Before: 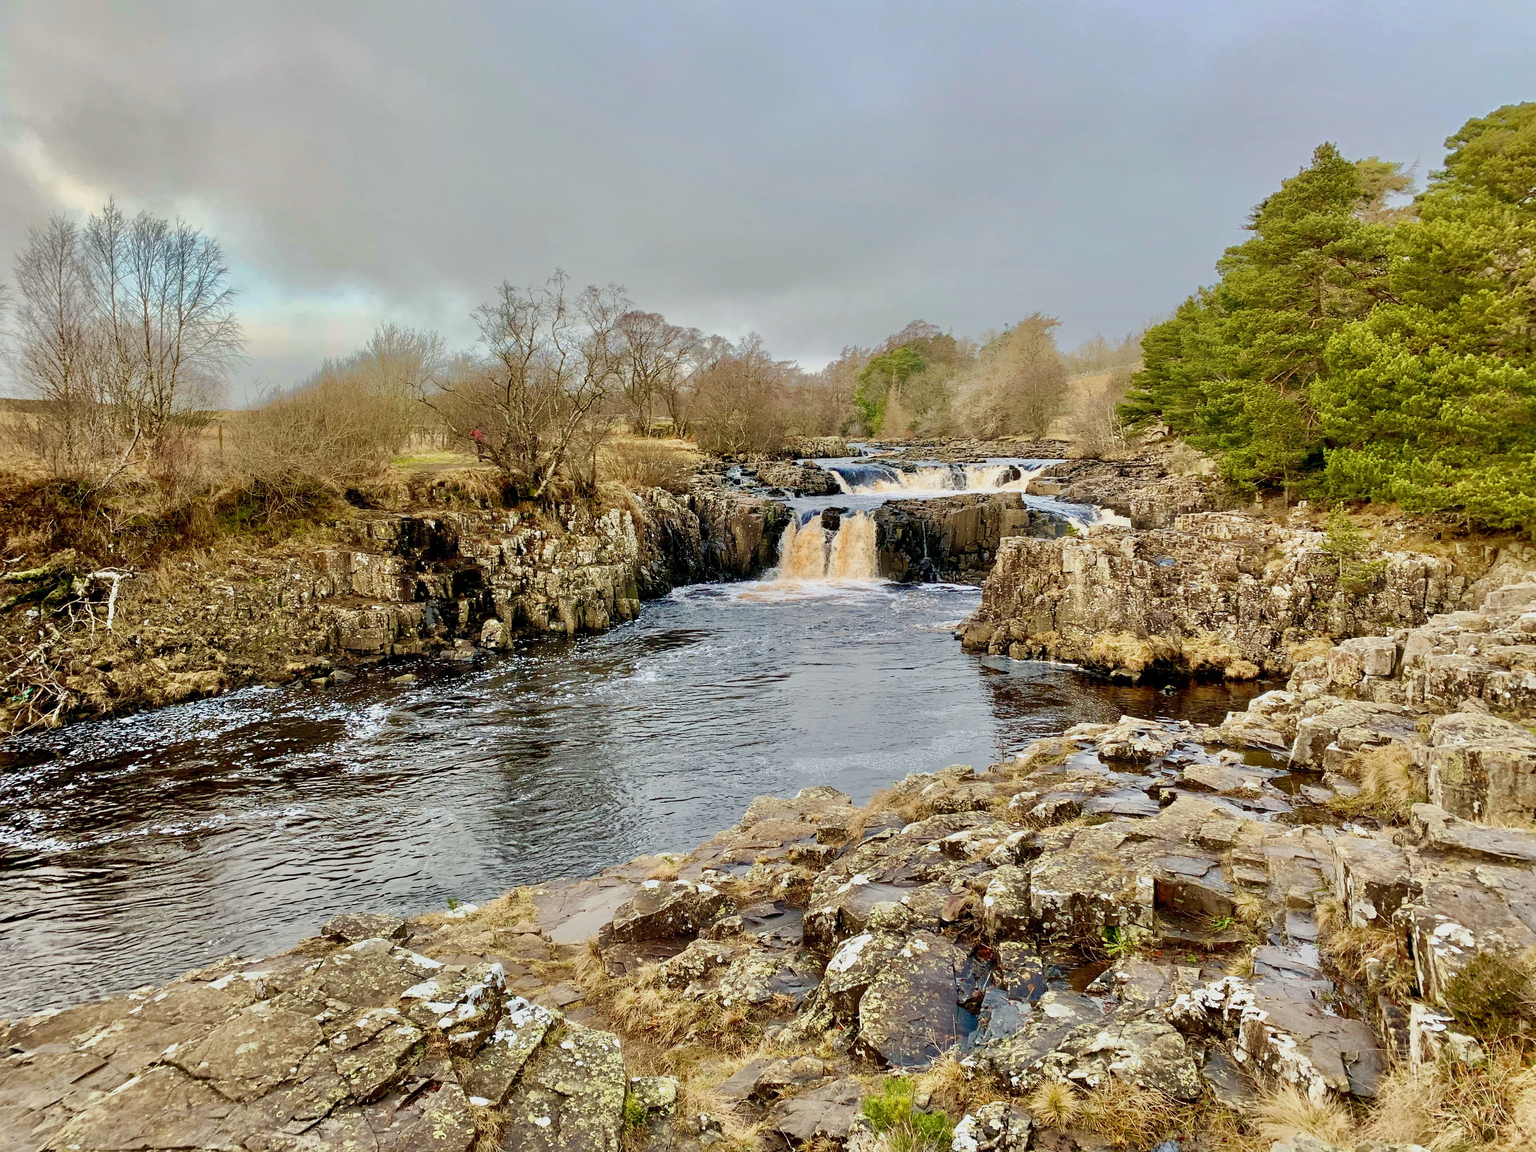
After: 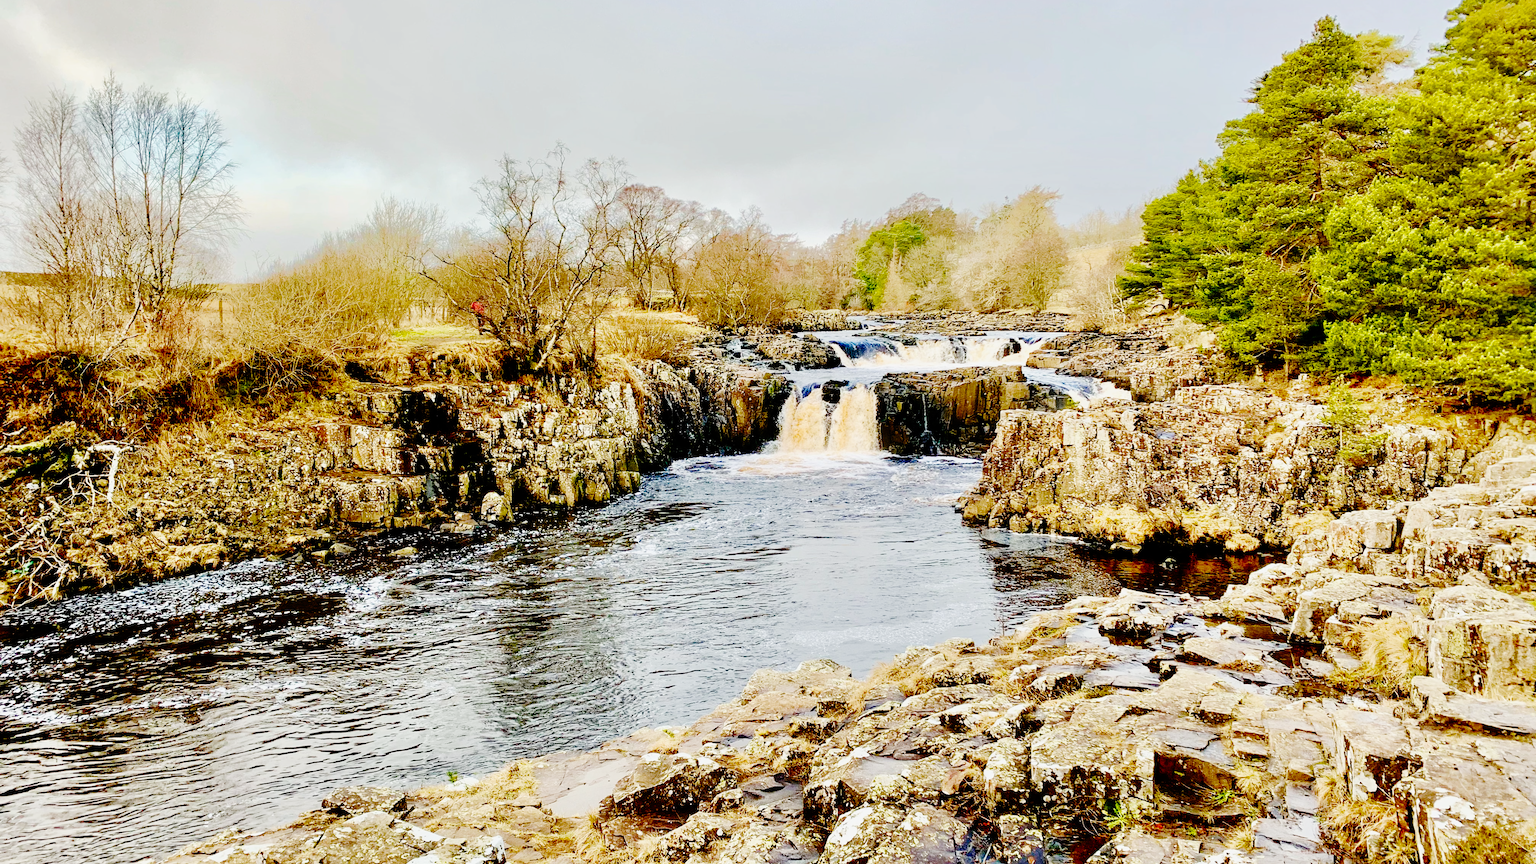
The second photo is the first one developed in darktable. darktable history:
crop: top 11.05%, bottom 13.926%
contrast brightness saturation: contrast 0.037, saturation 0.072
base curve: curves: ch0 [(0, 0) (0.036, 0.01) (0.123, 0.254) (0.258, 0.504) (0.507, 0.748) (1, 1)], preserve colors none
